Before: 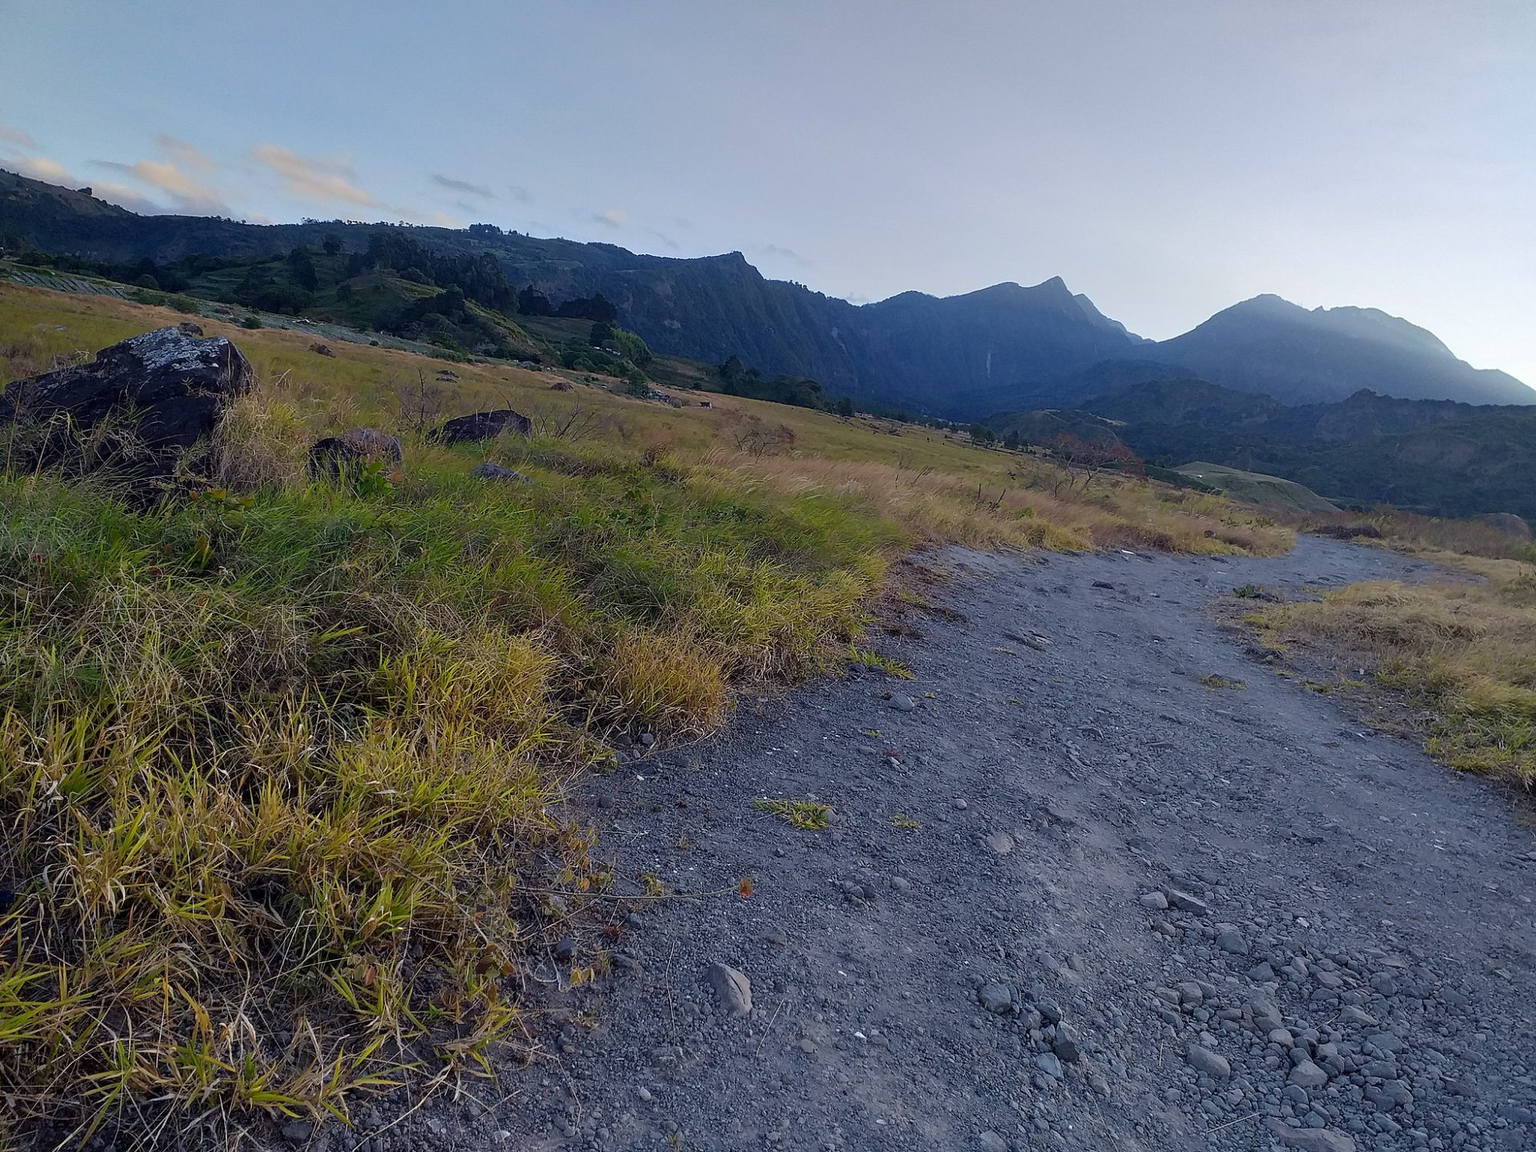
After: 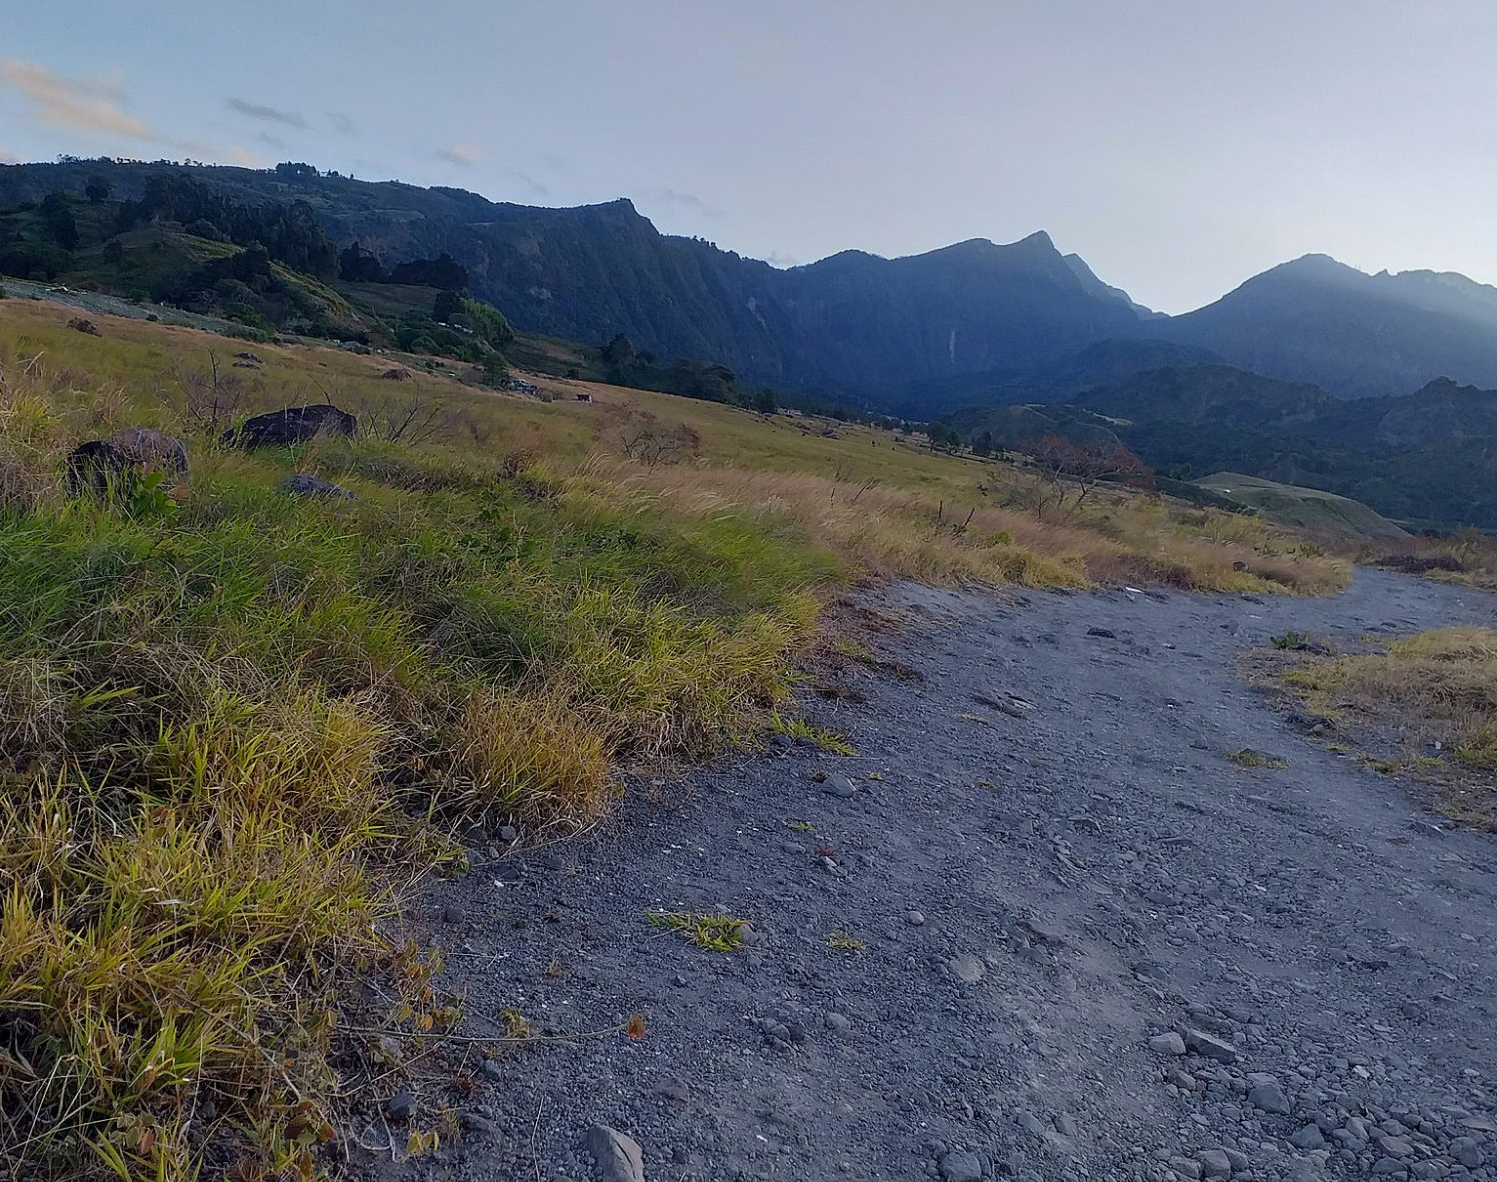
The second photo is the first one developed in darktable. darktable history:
exposure: exposure -0.116 EV, compensate exposure bias true, compensate highlight preservation false
crop: left 16.768%, top 8.653%, right 8.362%, bottom 12.485%
